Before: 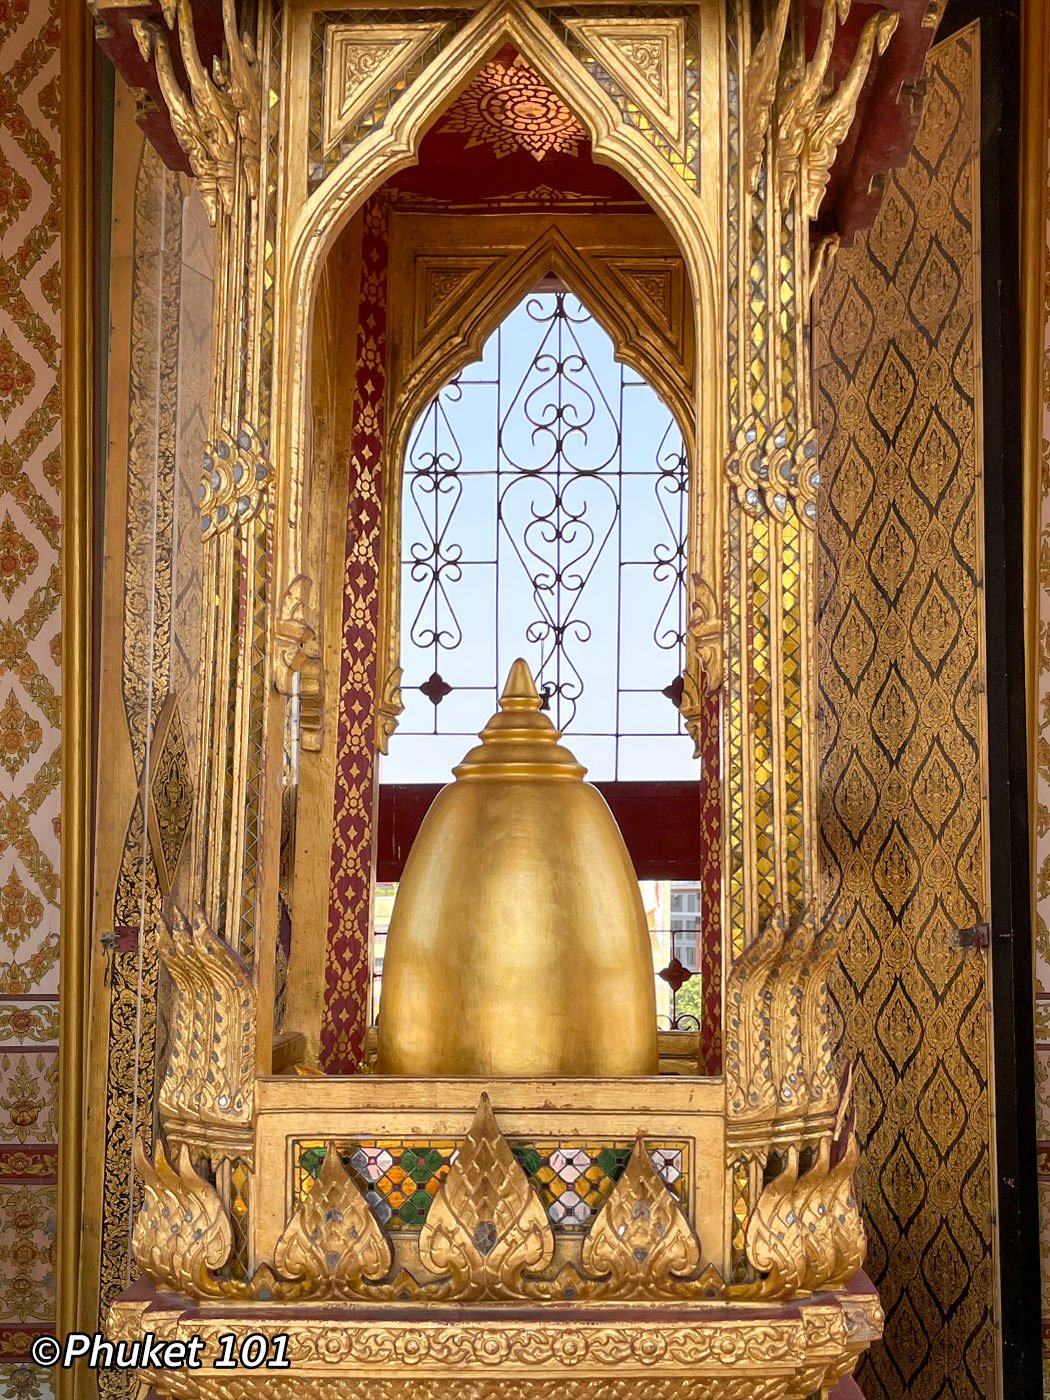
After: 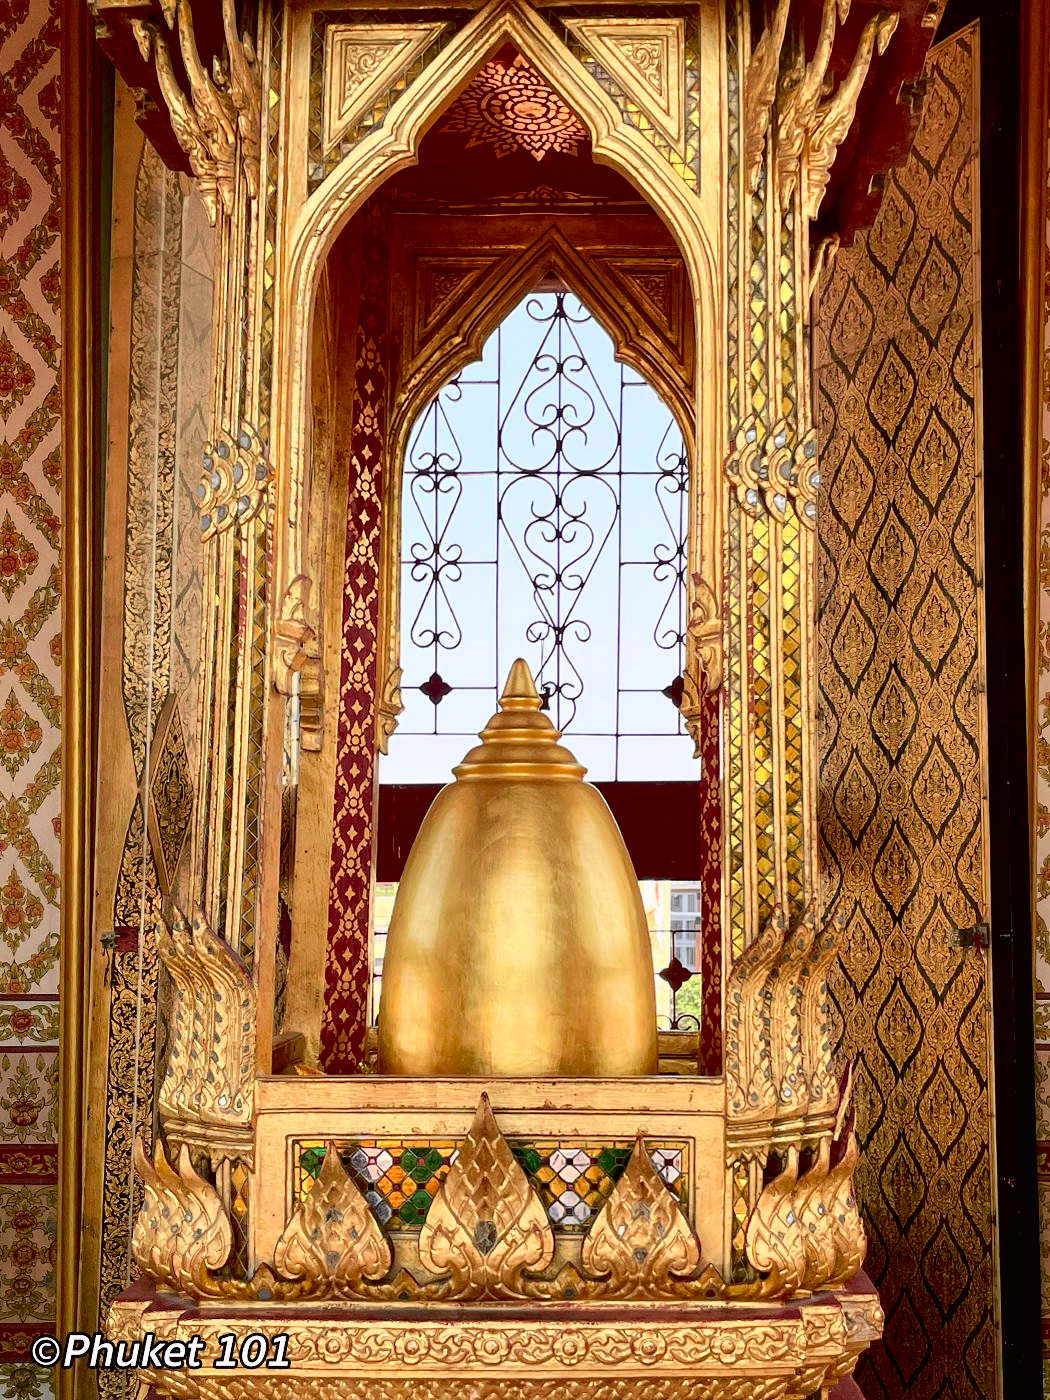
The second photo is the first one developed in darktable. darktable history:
tone curve: curves: ch0 [(0, 0.011) (0.053, 0.026) (0.174, 0.115) (0.416, 0.417) (0.697, 0.758) (0.852, 0.902) (0.991, 0.981)]; ch1 [(0, 0) (0.264, 0.22) (0.407, 0.373) (0.463, 0.457) (0.492, 0.5) (0.512, 0.511) (0.54, 0.543) (0.585, 0.617) (0.659, 0.686) (0.78, 0.8) (1, 1)]; ch2 [(0, 0) (0.438, 0.449) (0.473, 0.469) (0.503, 0.5) (0.523, 0.534) (0.562, 0.591) (0.612, 0.627) (0.701, 0.707) (1, 1)], color space Lab, independent channels, preserve colors none
exposure: black level correction 0.01, exposure 0.011 EV, compensate highlight preservation false
